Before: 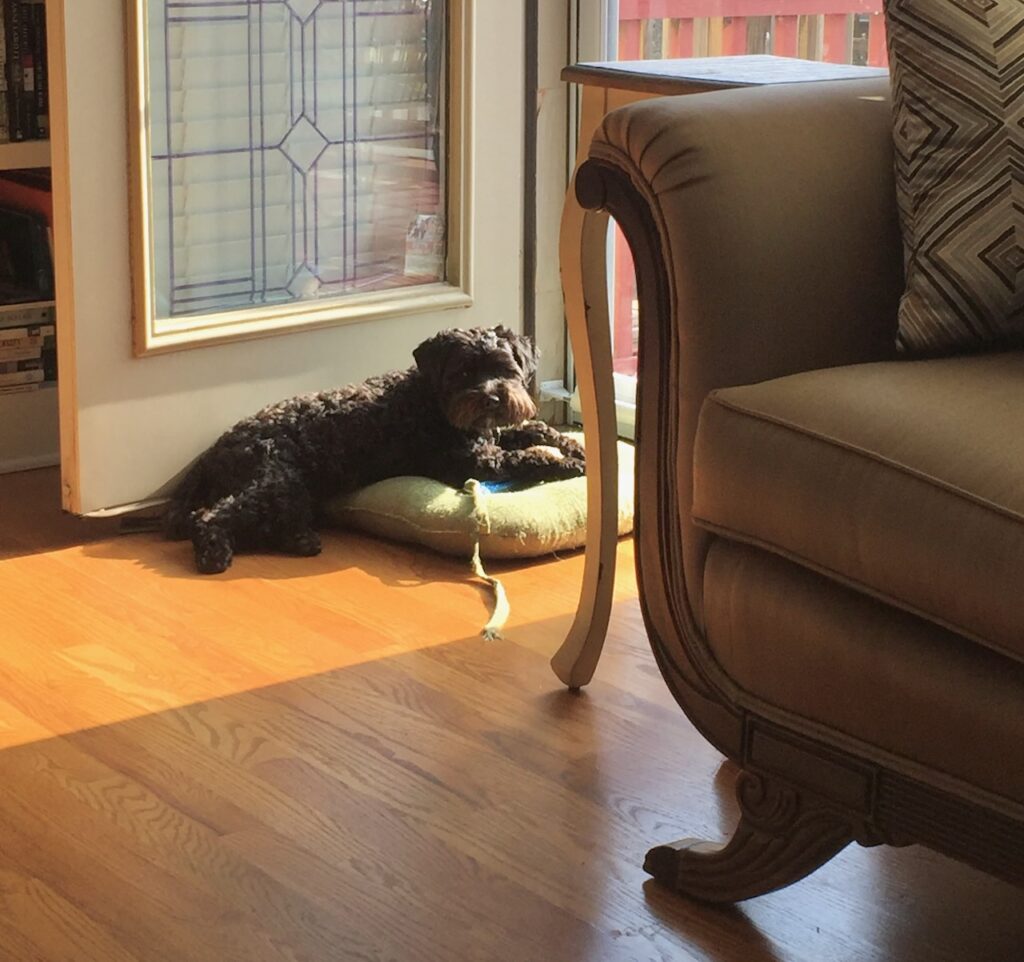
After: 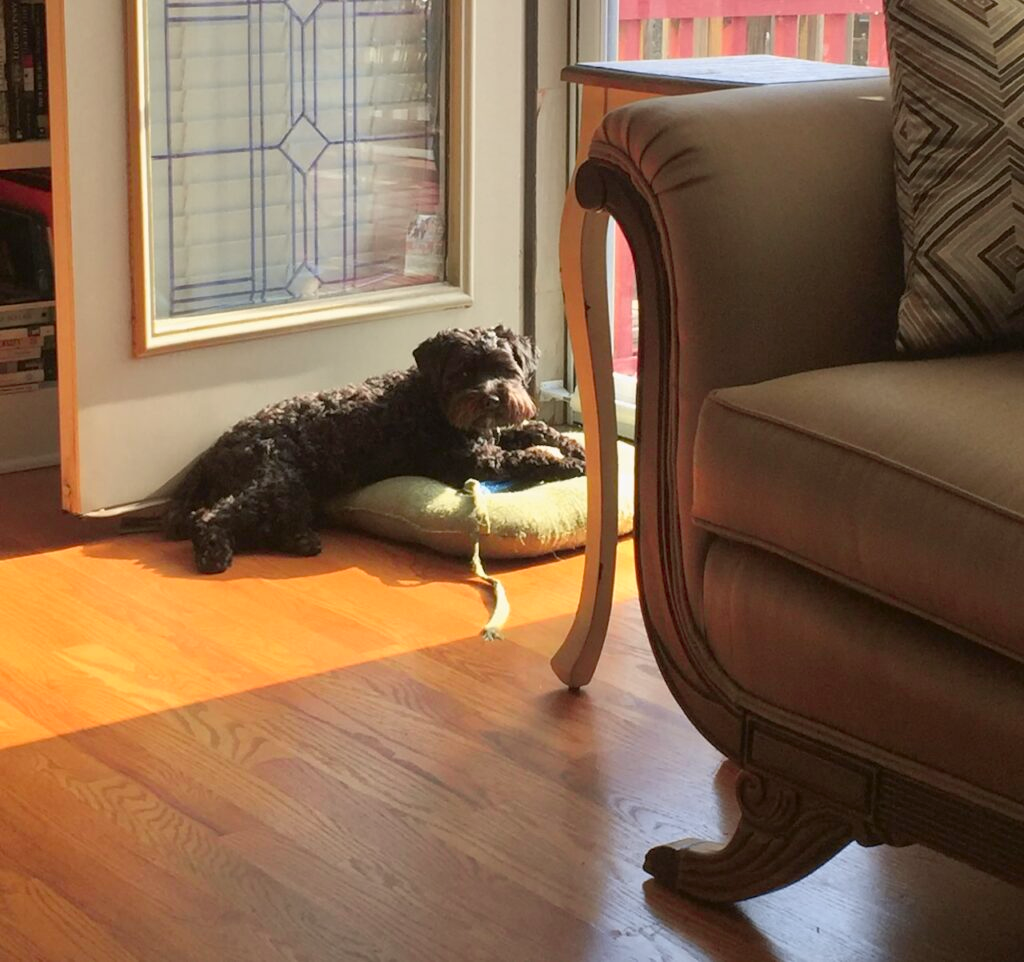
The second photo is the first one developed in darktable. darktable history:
tone curve: curves: ch0 [(0, 0.024) (0.119, 0.146) (0.474, 0.485) (0.718, 0.739) (0.817, 0.839) (1, 0.998)]; ch1 [(0, 0) (0.377, 0.416) (0.439, 0.451) (0.477, 0.485) (0.501, 0.503) (0.538, 0.544) (0.58, 0.613) (0.664, 0.7) (0.783, 0.804) (1, 1)]; ch2 [(0, 0) (0.38, 0.405) (0.463, 0.456) (0.498, 0.497) (0.524, 0.535) (0.578, 0.576) (0.648, 0.665) (1, 1)], color space Lab, independent channels, preserve colors none
